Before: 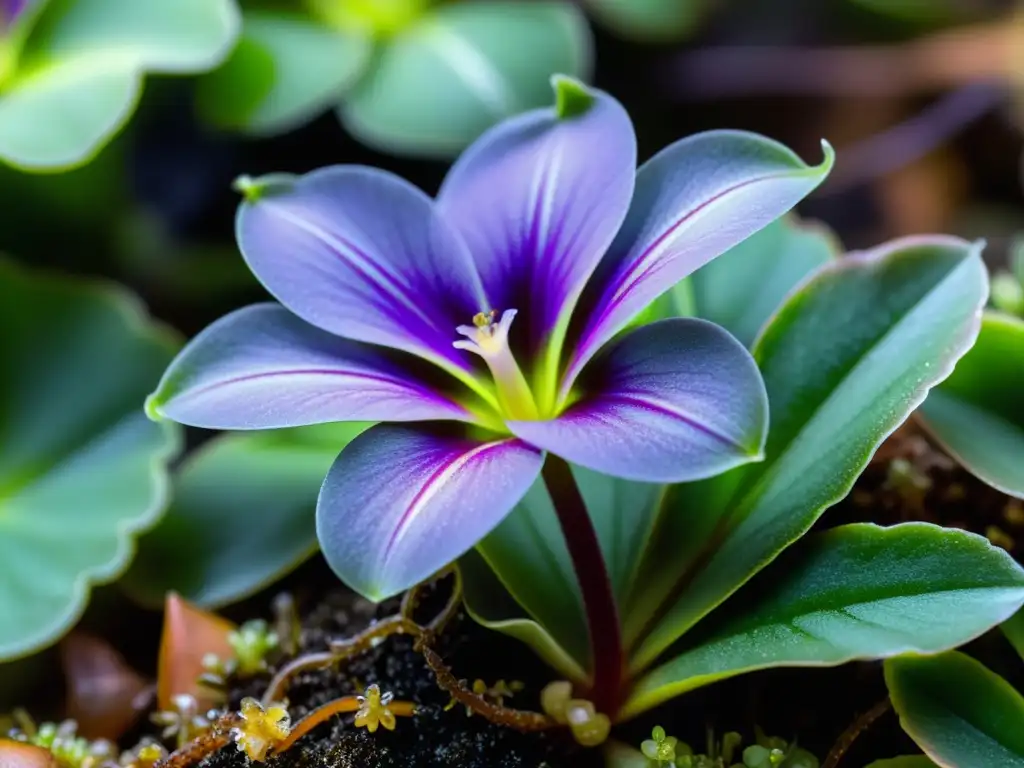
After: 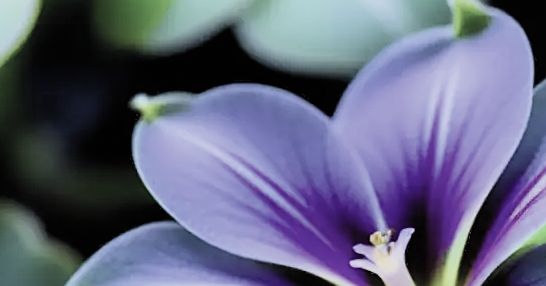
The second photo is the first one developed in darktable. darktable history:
crop: left 10.075%, top 10.666%, right 36.514%, bottom 51.988%
color zones: curves: ch0 [(0.068, 0.464) (0.25, 0.5) (0.48, 0.508) (0.75, 0.536) (0.886, 0.476) (0.967, 0.456)]; ch1 [(0.066, 0.456) (0.25, 0.5) (0.616, 0.508) (0.746, 0.56) (0.934, 0.444)]
color calibration: illuminant as shot in camera, x 0.363, y 0.385, temperature 4544.04 K
sharpen: on, module defaults
filmic rgb: black relative exposure -7.2 EV, white relative exposure 5.35 EV, threshold 2.94 EV, hardness 3.02, add noise in highlights 0, preserve chrominance max RGB, color science v3 (2019), use custom middle-gray values true, contrast in highlights soft, enable highlight reconstruction true
color correction: highlights b* 0.007, saturation 0.518
contrast brightness saturation: contrast 0.199, brightness 0.169, saturation 0.225
